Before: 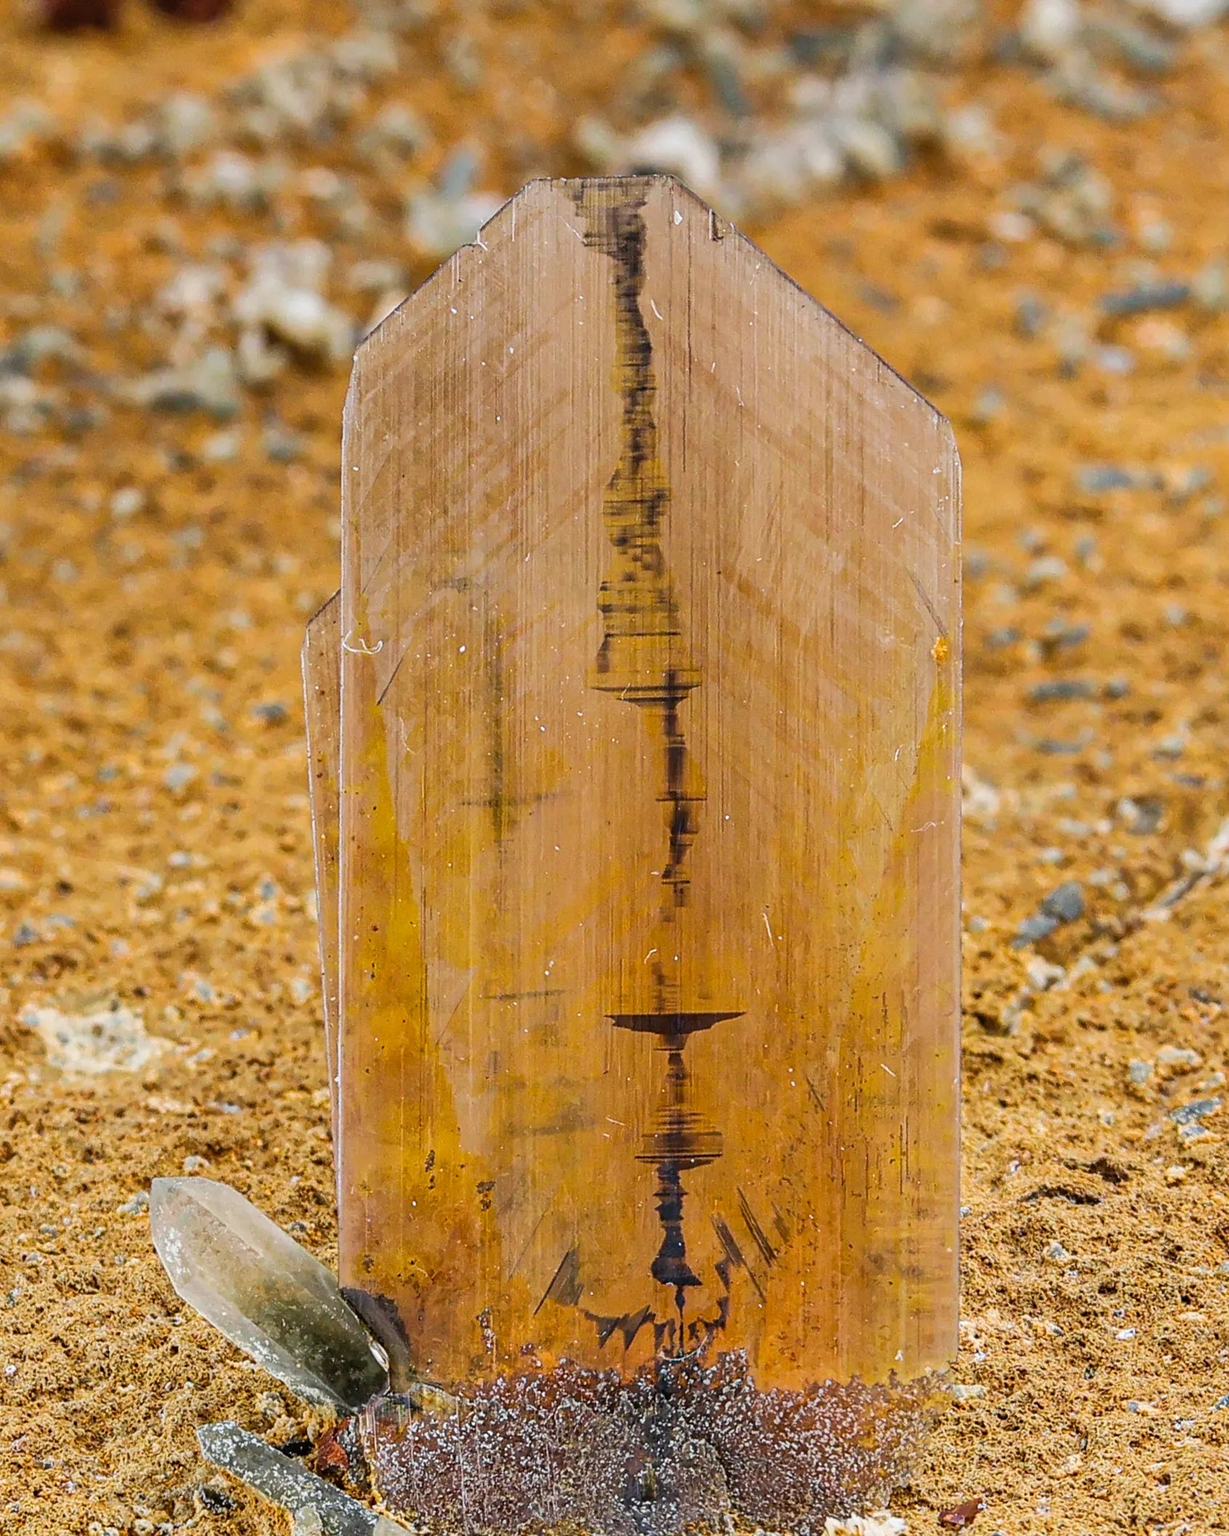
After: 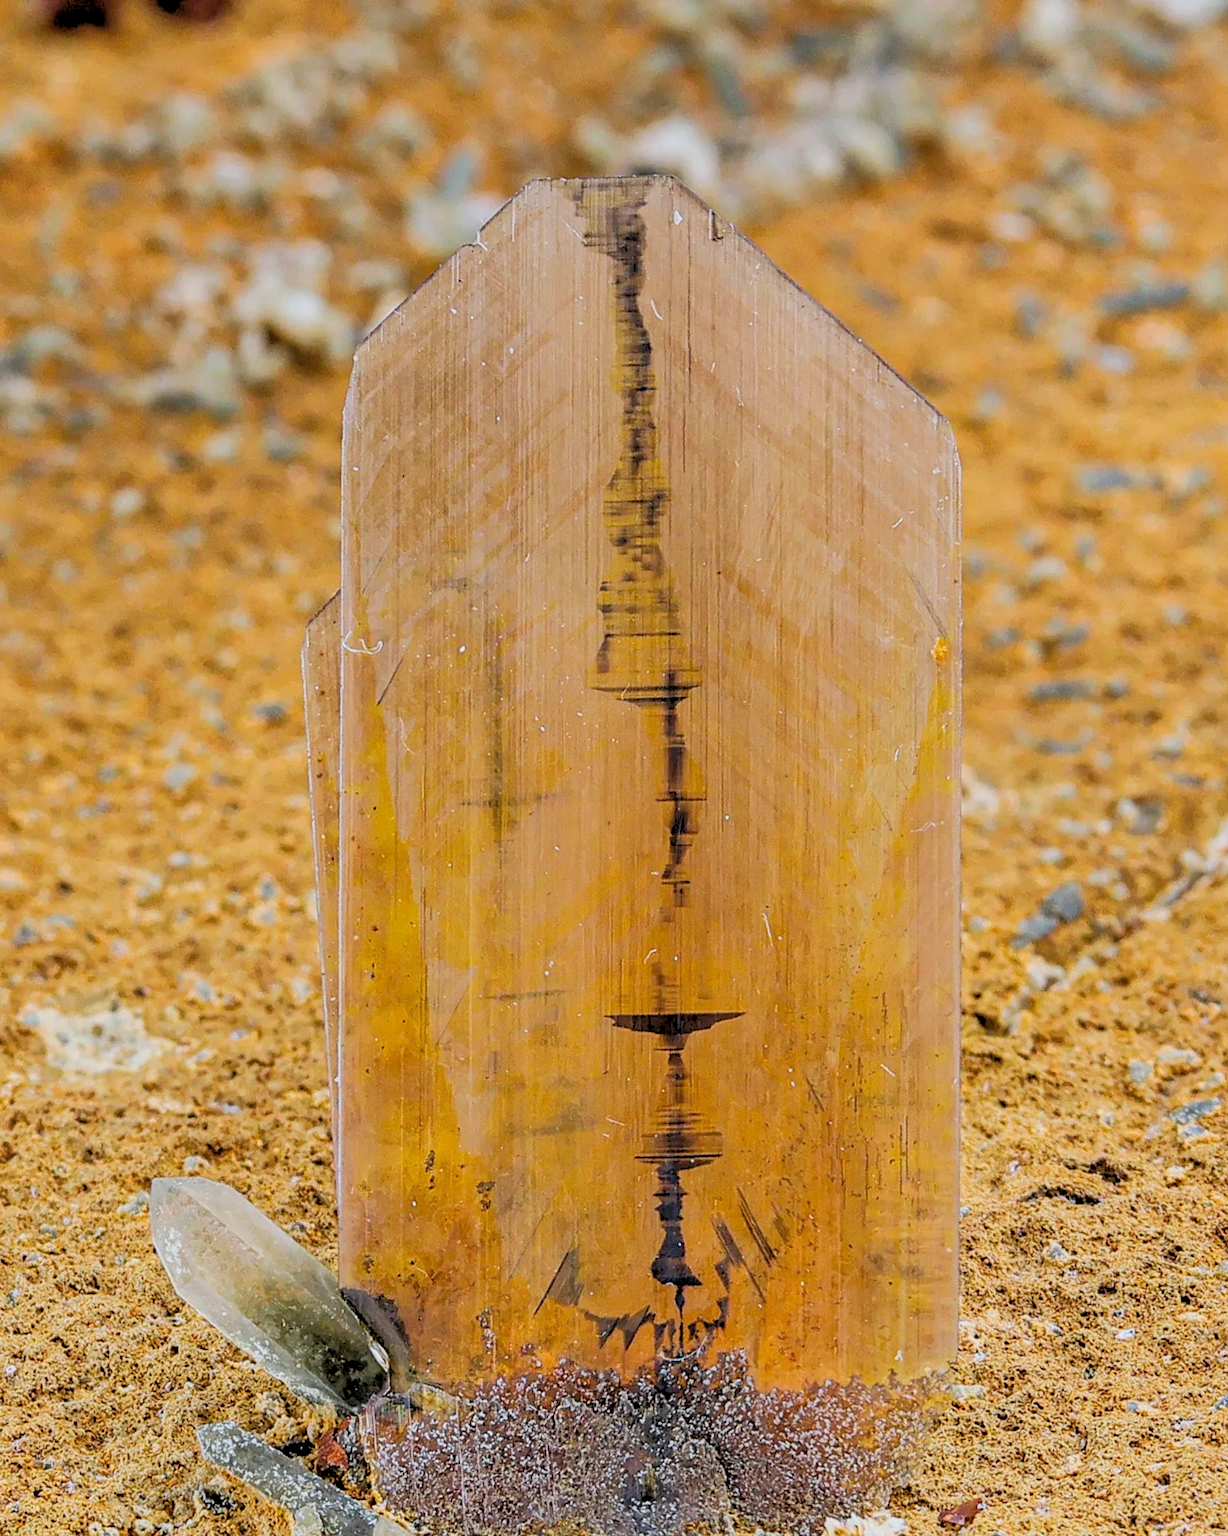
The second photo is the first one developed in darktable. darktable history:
white balance: red 0.98, blue 1.034
rgb levels: preserve colors sum RGB, levels [[0.038, 0.433, 0.934], [0, 0.5, 1], [0, 0.5, 1]]
tone equalizer: on, module defaults
